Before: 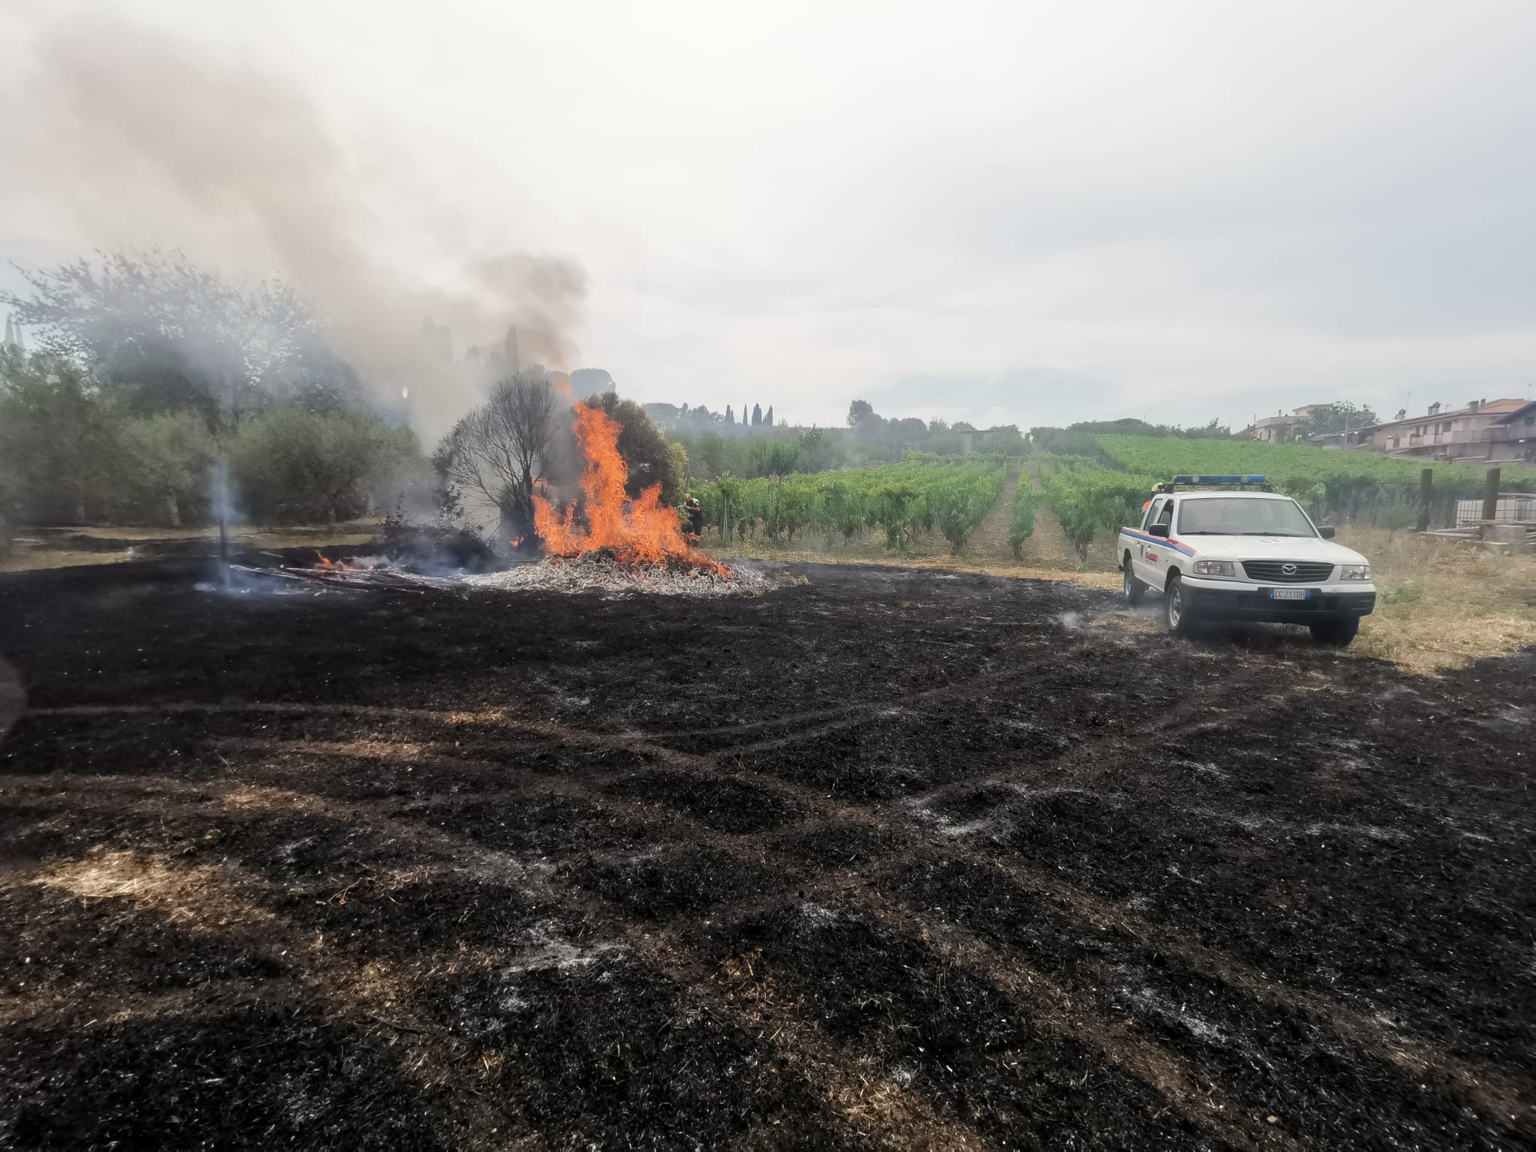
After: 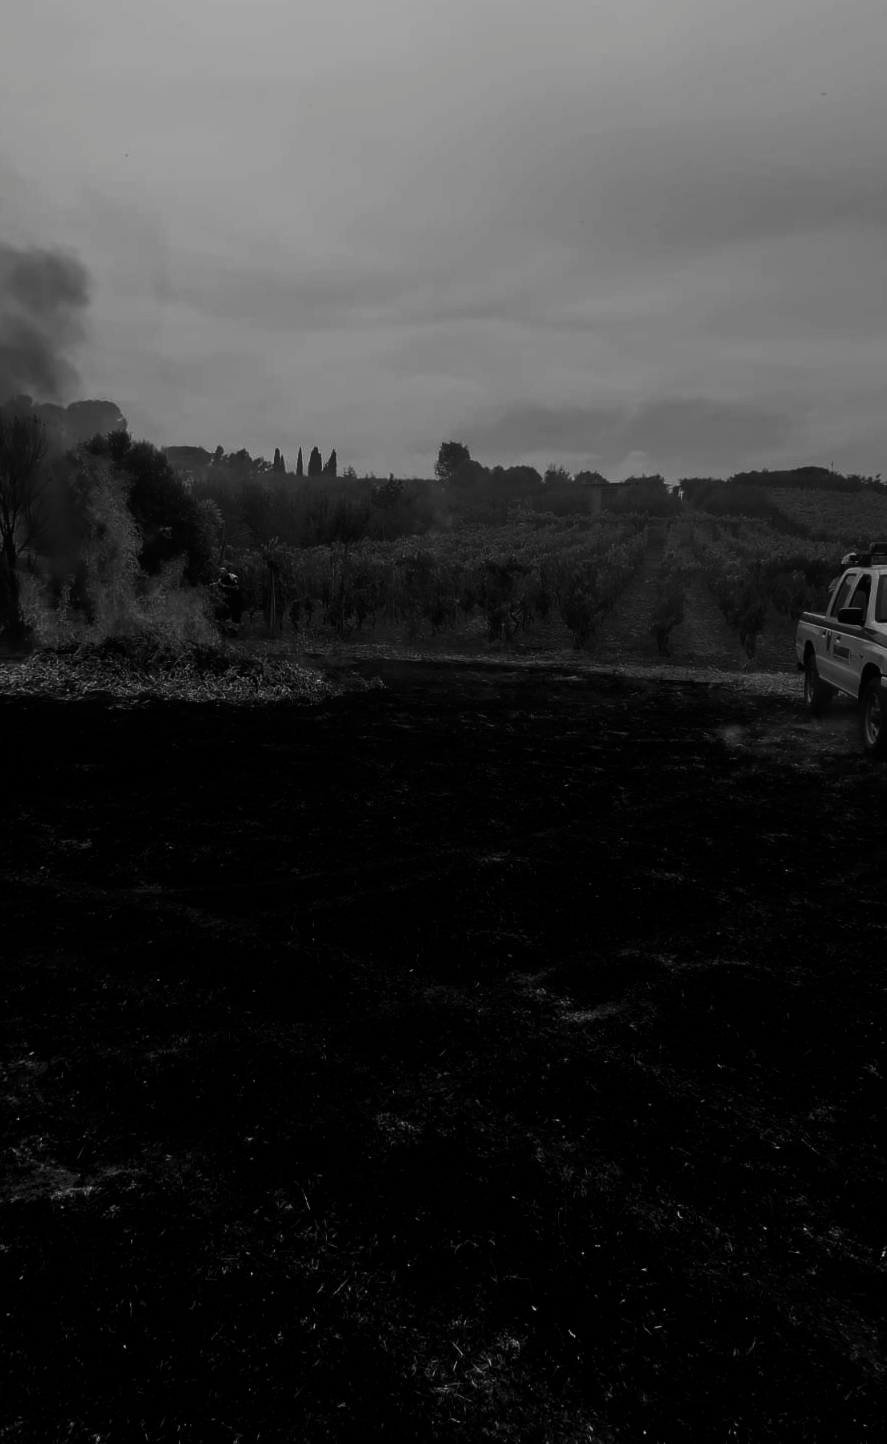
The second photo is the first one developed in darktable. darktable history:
exposure: exposure -0.421 EV, compensate highlight preservation false
contrast brightness saturation: contrast 0.018, brightness -0.989, saturation -0.989
crop: left 33.91%, top 5.965%, right 22.776%
